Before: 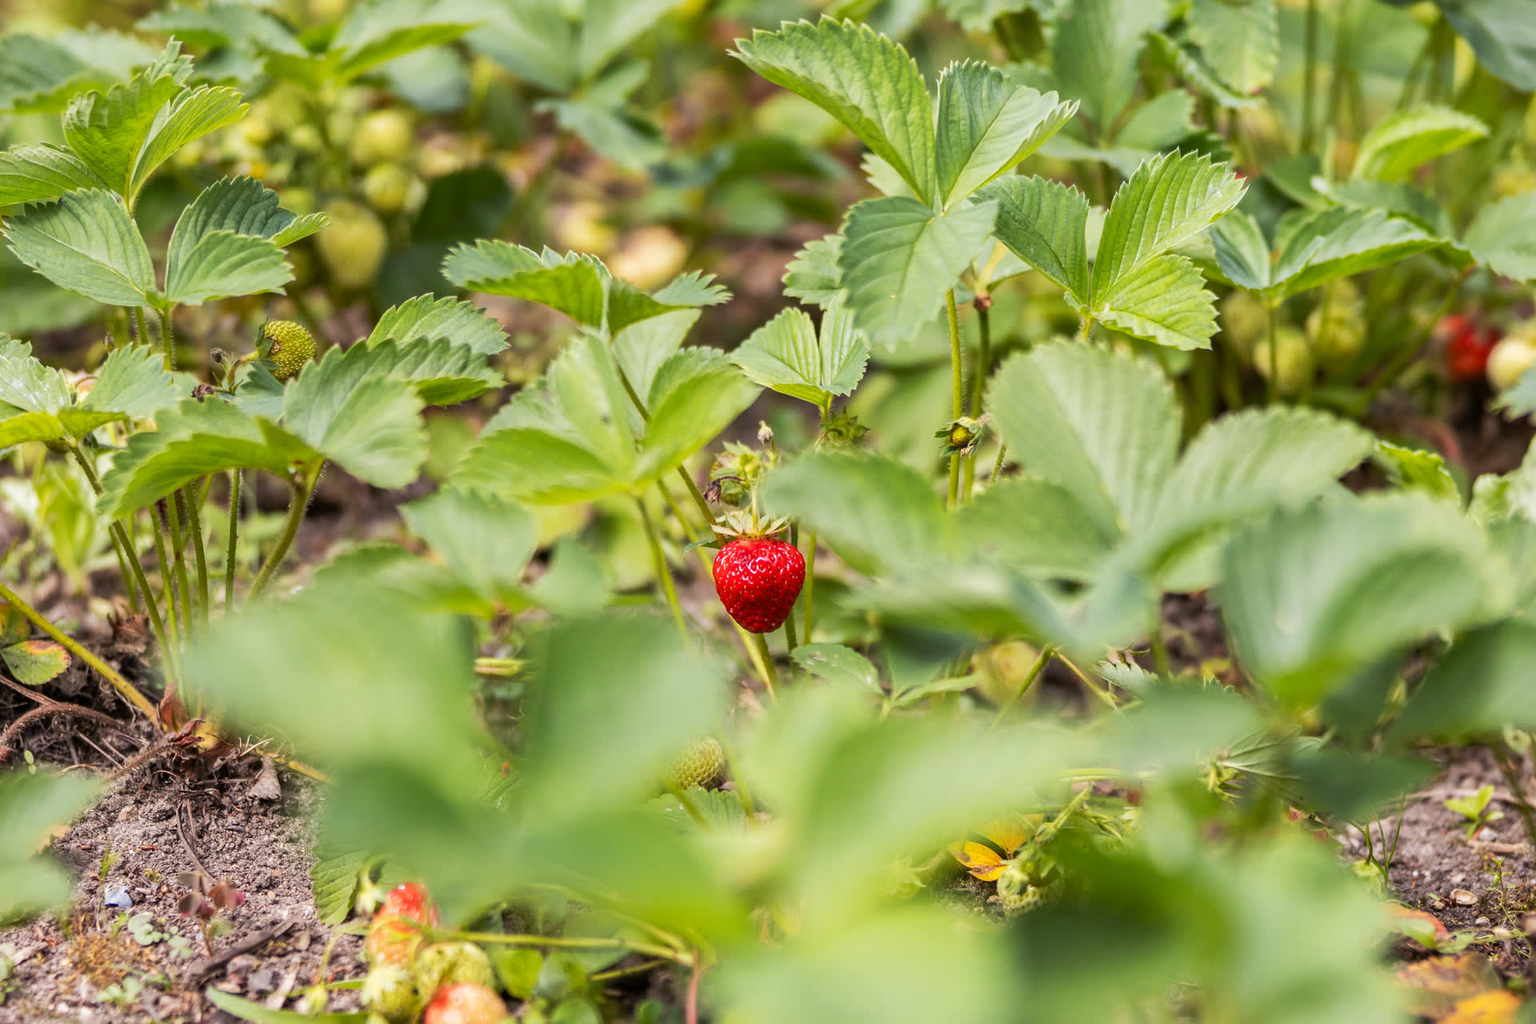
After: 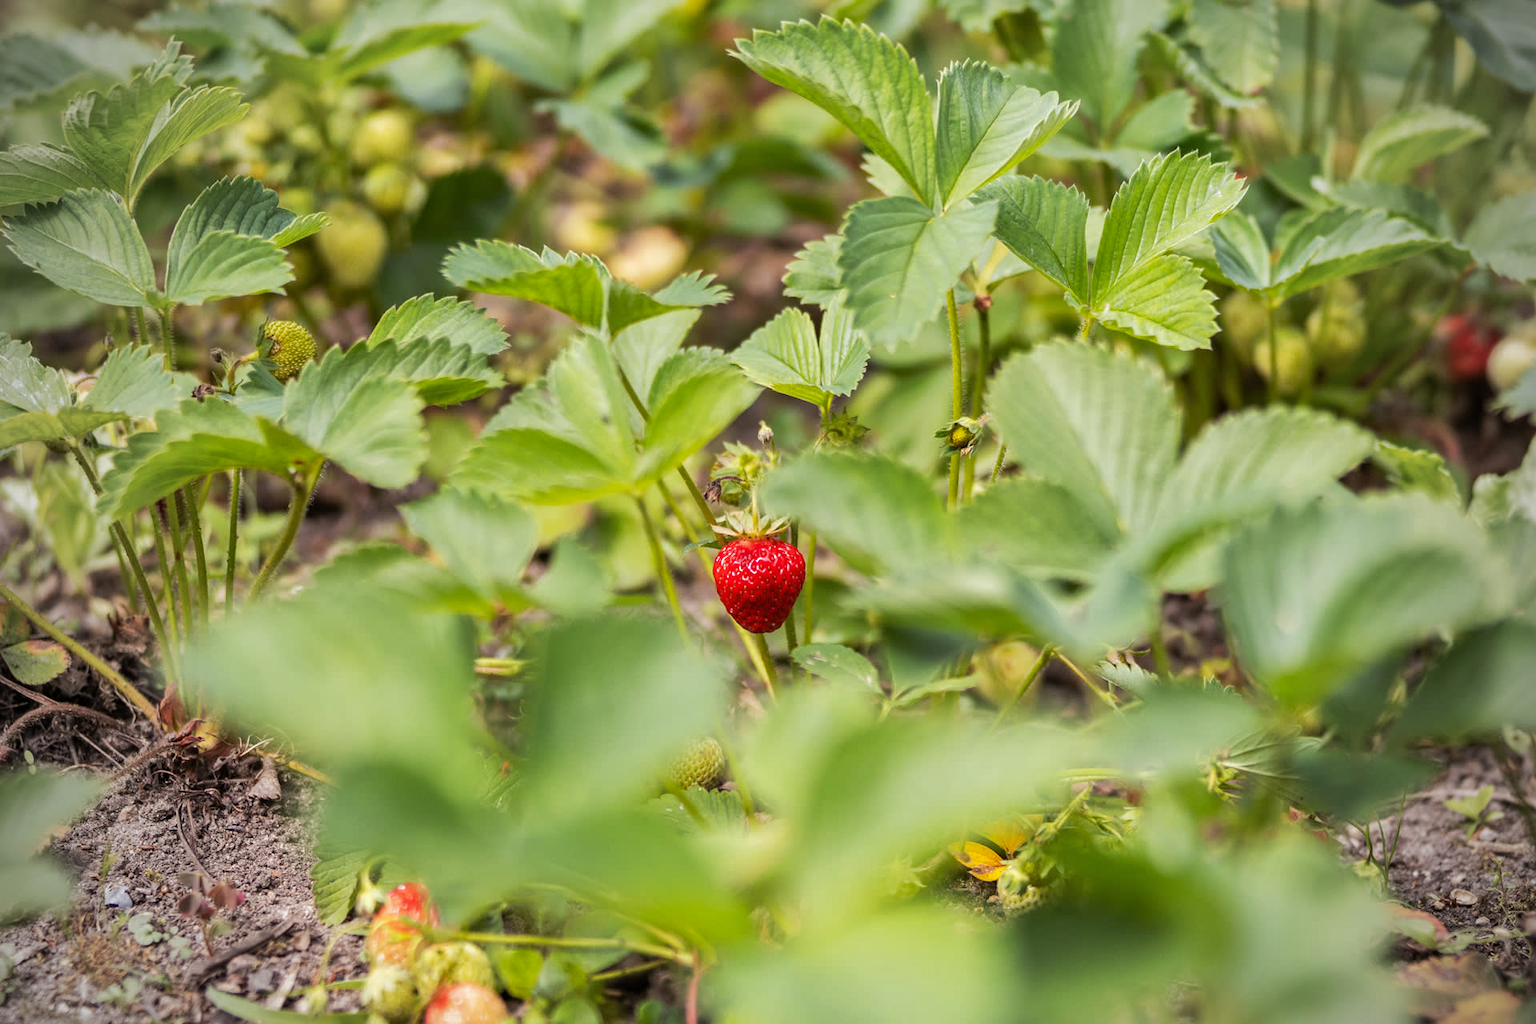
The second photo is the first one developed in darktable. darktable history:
vignetting: fall-off start 71.74%
shadows and highlights: shadows 10, white point adjustment 1, highlights -40
